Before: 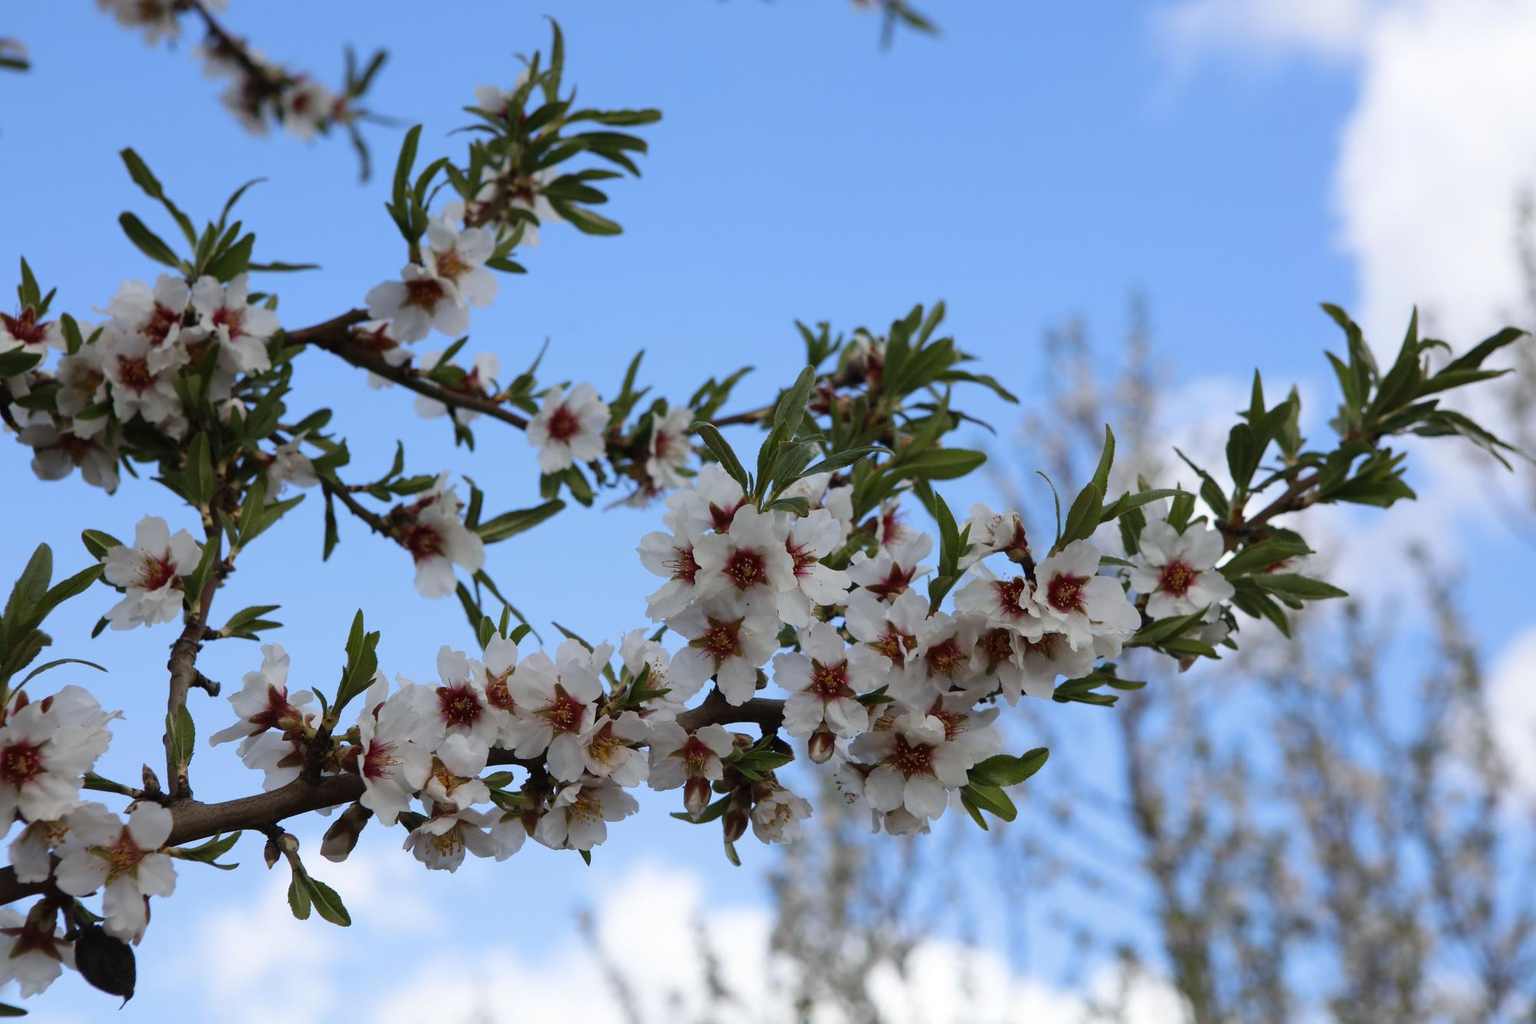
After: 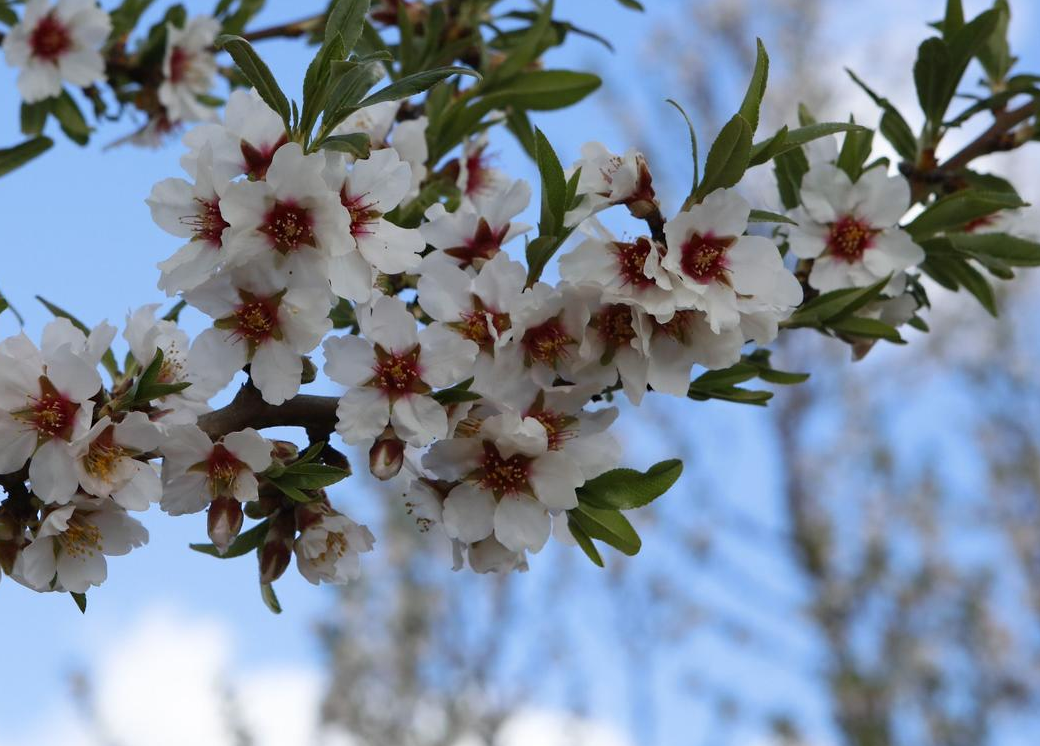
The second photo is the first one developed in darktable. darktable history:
crop: left 34.168%, top 38.592%, right 13.807%, bottom 5.392%
color zones: curves: ch1 [(0, 0.525) (0.143, 0.556) (0.286, 0.52) (0.429, 0.5) (0.571, 0.5) (0.714, 0.5) (0.857, 0.503) (1, 0.525)]
sharpen: radius 5.301, amount 0.312, threshold 26.767
